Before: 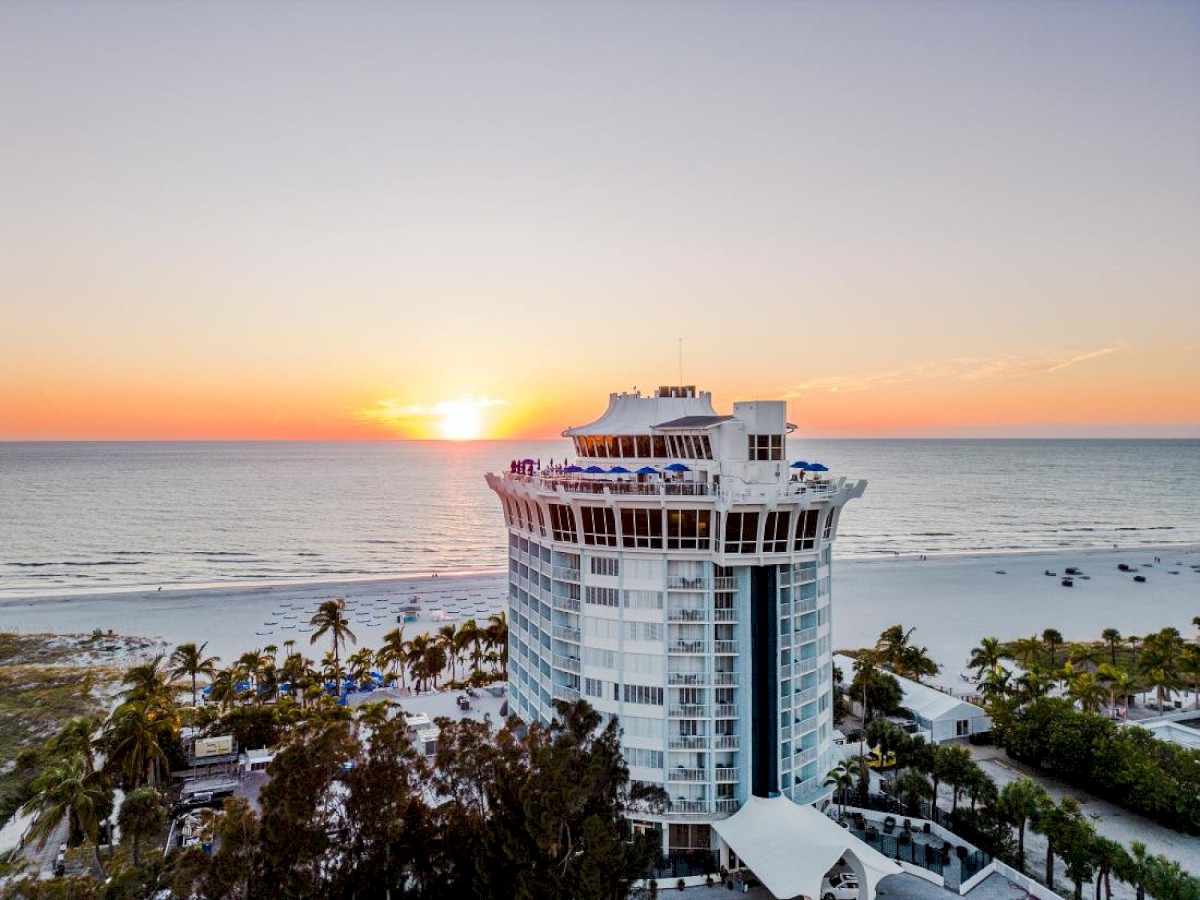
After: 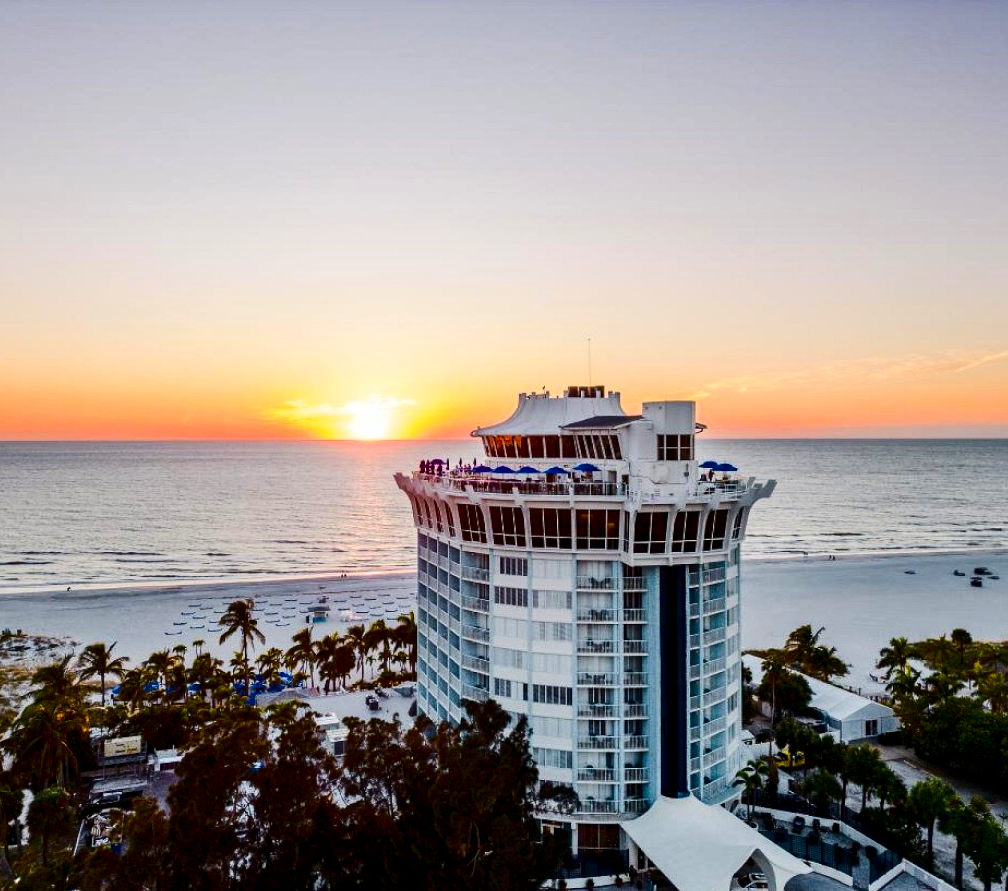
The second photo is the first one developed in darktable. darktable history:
crop: left 7.598%, right 7.873%
contrast brightness saturation: contrast 0.22, brightness -0.19, saturation 0.24
